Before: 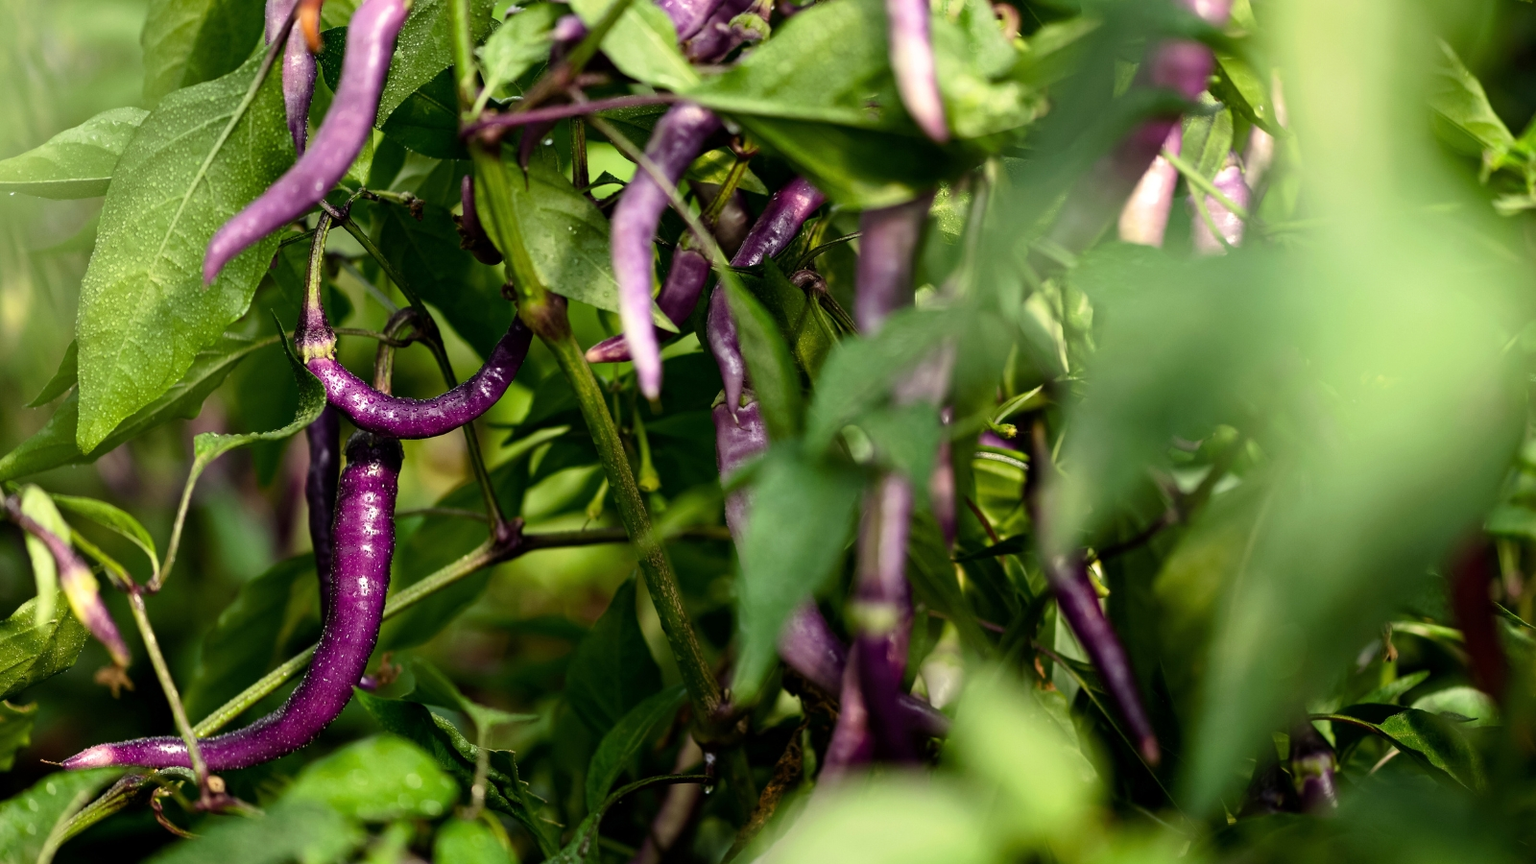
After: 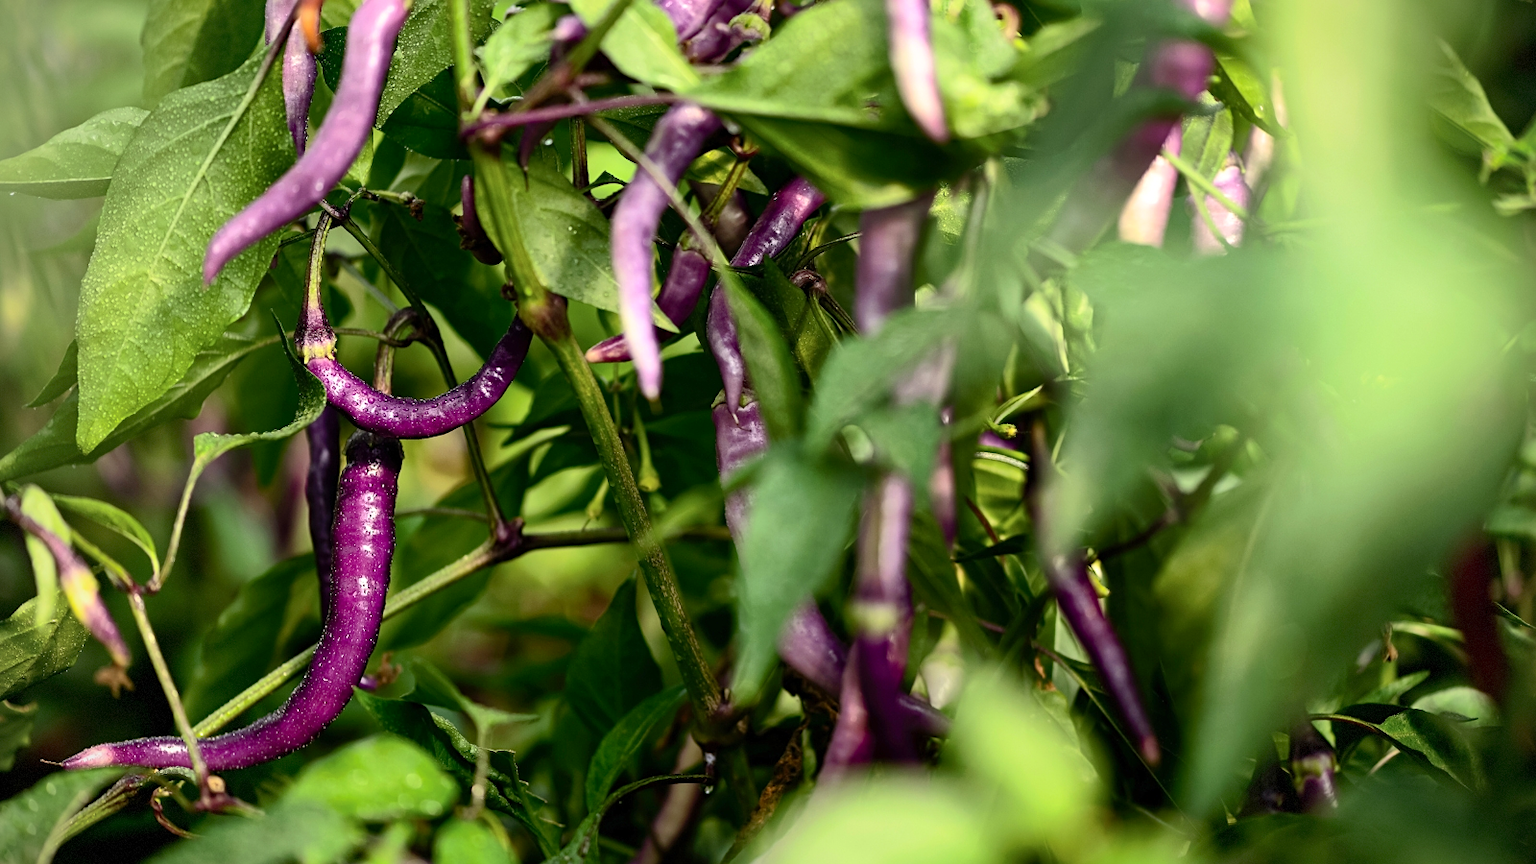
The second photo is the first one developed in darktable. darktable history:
contrast brightness saturation: contrast 0.243, brightness 0.087
vignetting: fall-off start 74.48%, fall-off radius 66.34%, brightness -0.578, saturation -0.262, dithering 8-bit output, unbound false
sharpen: amount 0.208
shadows and highlights: on, module defaults
